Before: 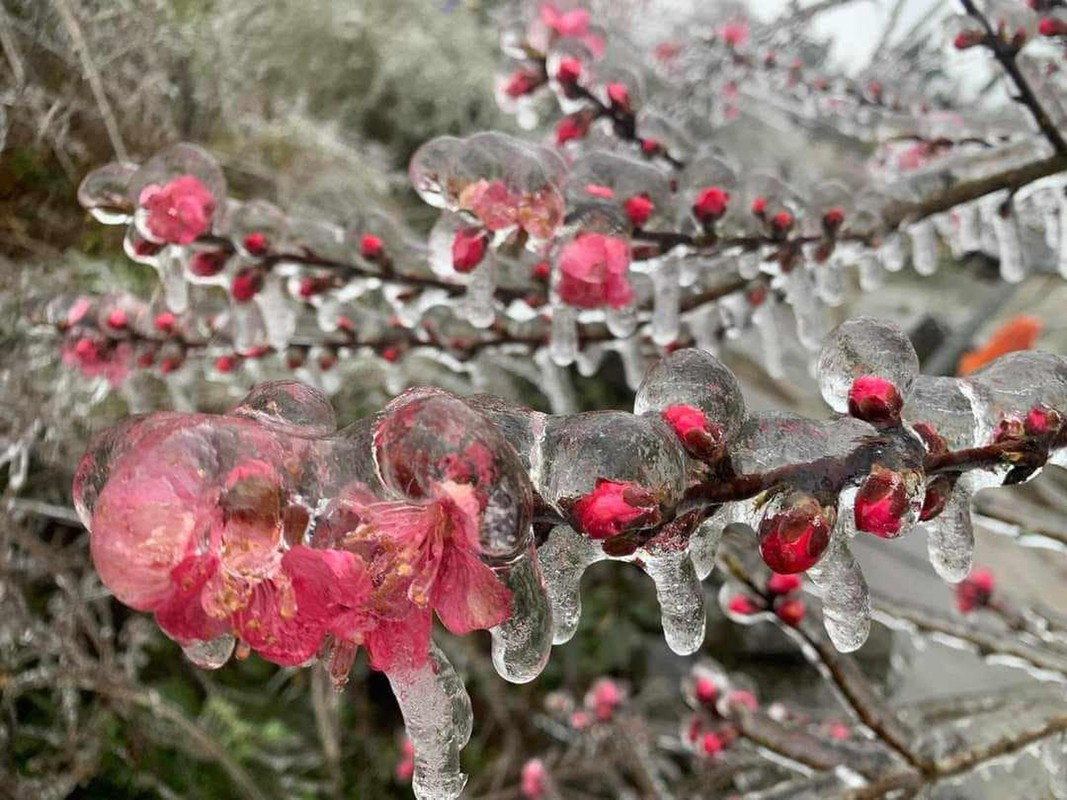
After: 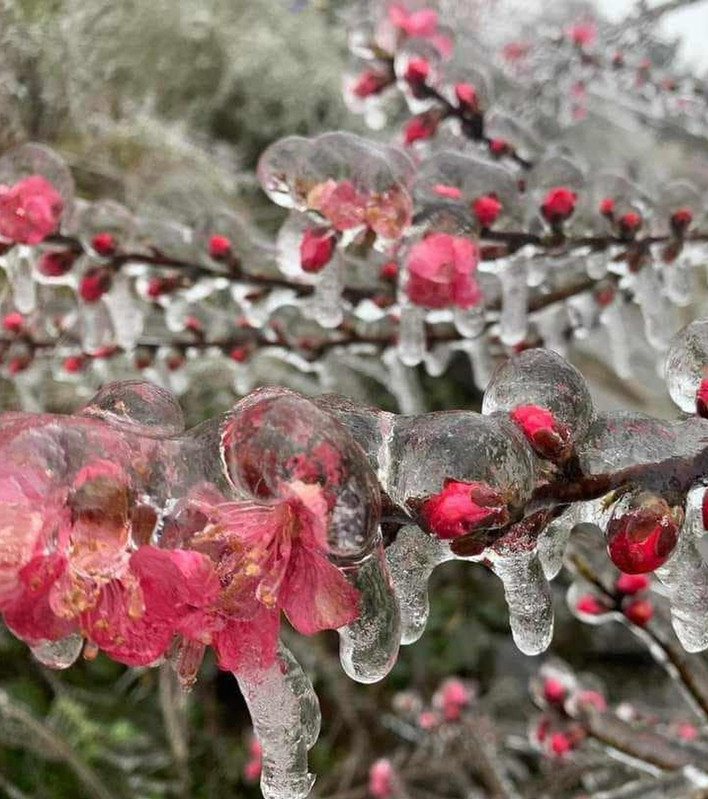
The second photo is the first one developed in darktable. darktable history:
crop and rotate: left 14.333%, right 19.241%
